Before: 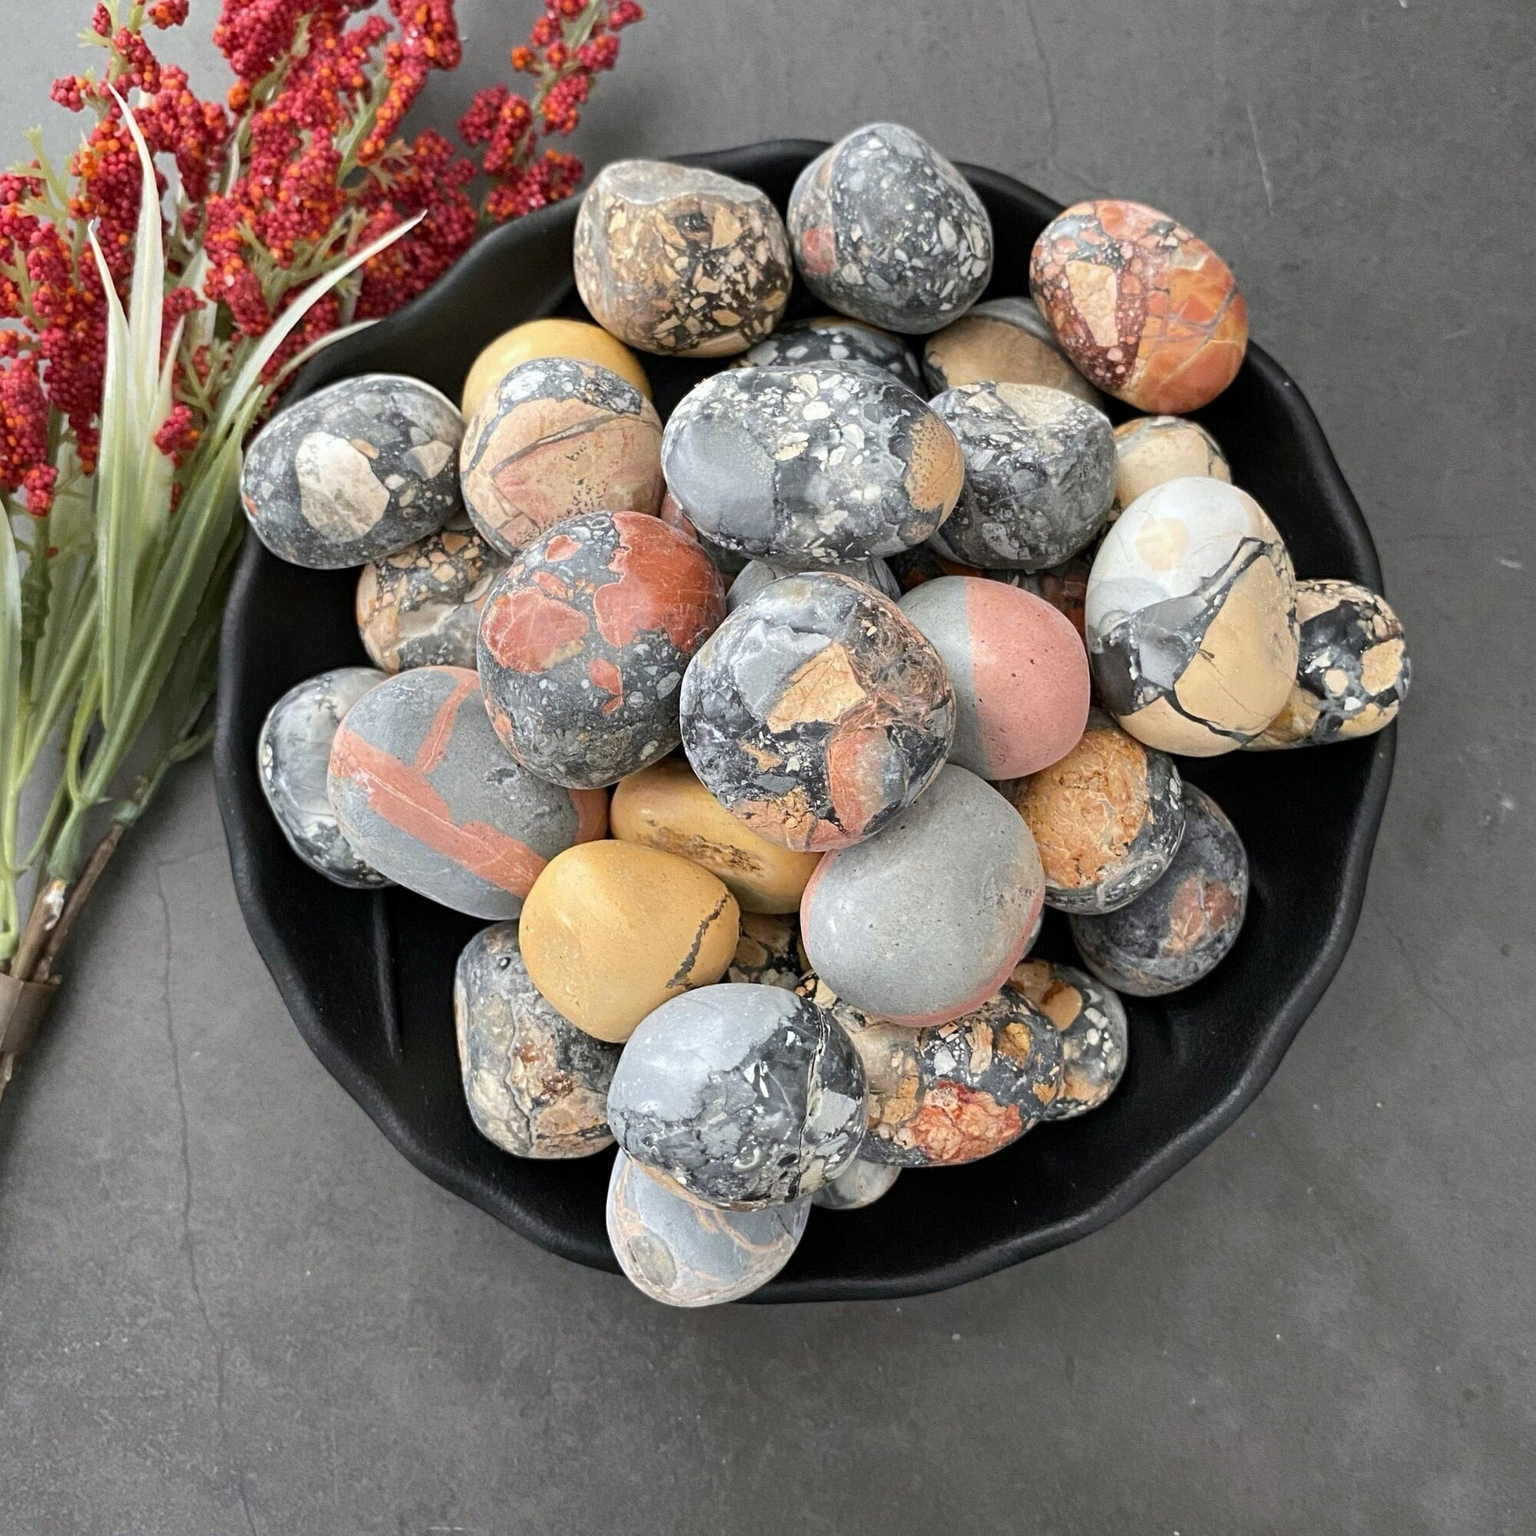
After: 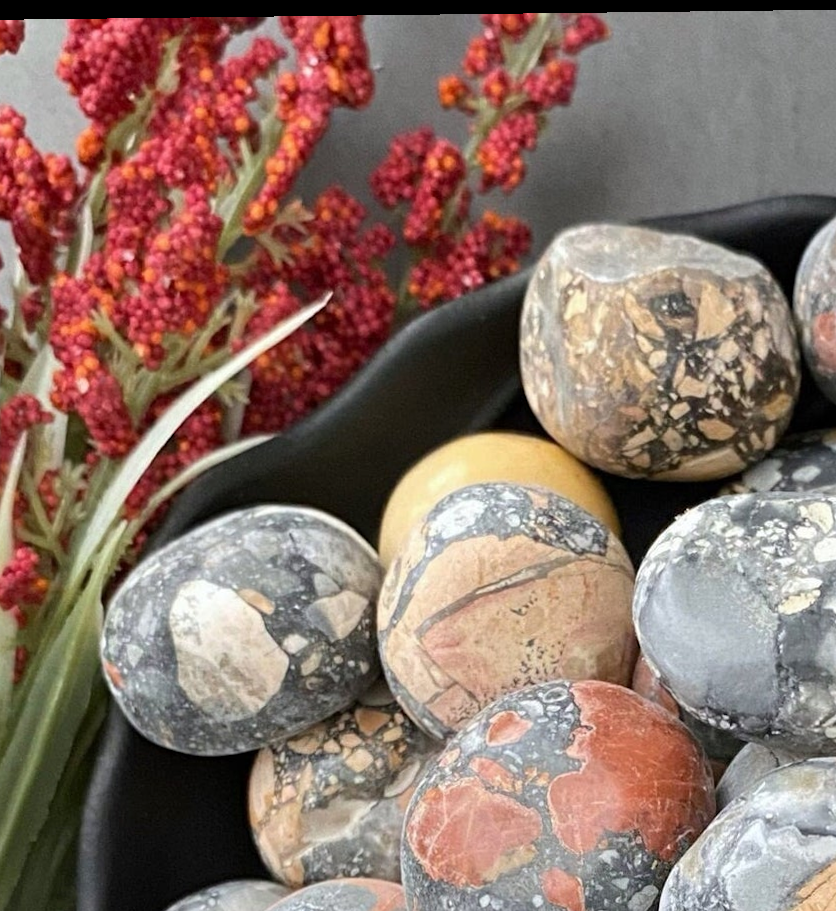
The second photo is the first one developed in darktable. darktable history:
crop and rotate: left 10.817%, top 0.062%, right 47.194%, bottom 53.626%
rotate and perspective: lens shift (vertical) 0.048, lens shift (horizontal) -0.024, automatic cropping off
